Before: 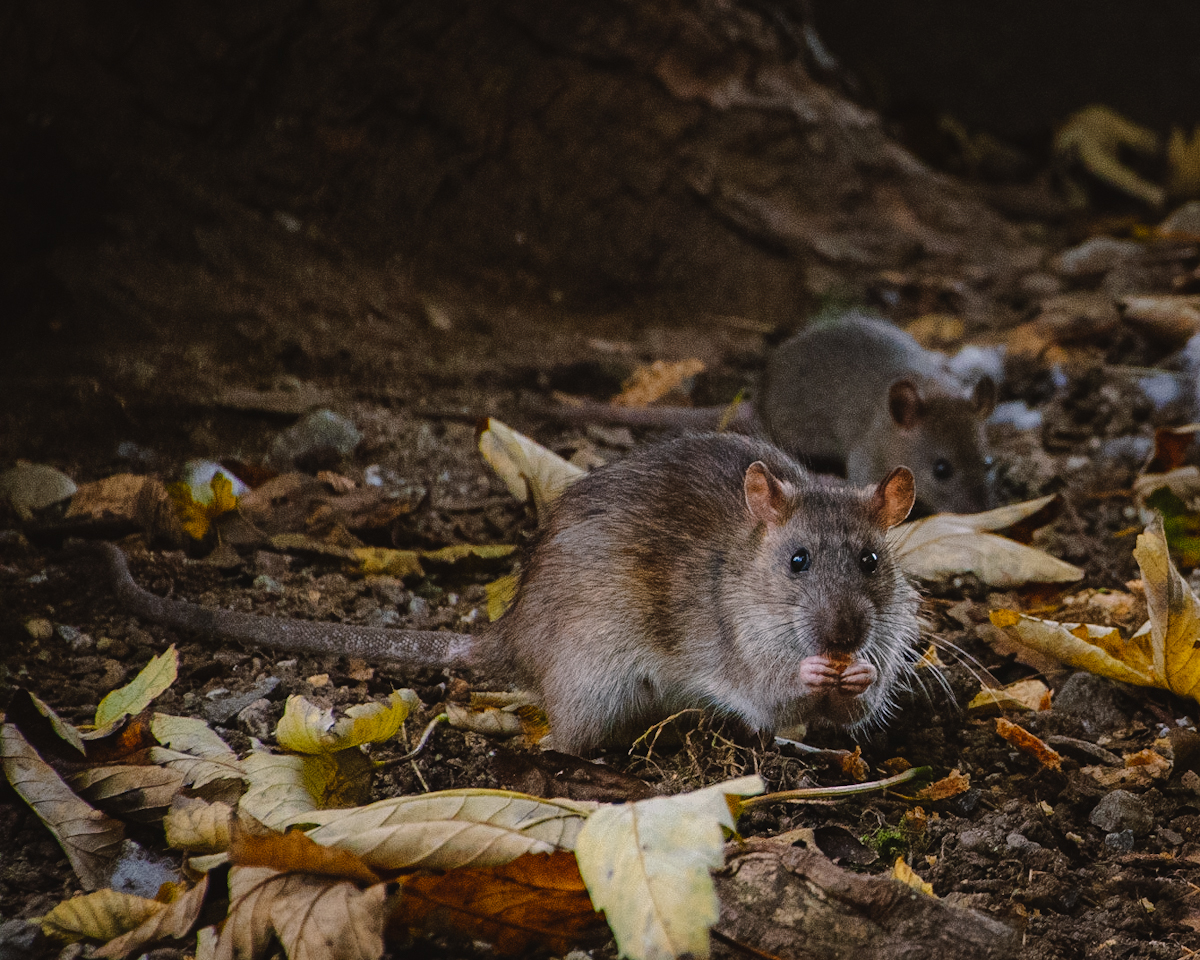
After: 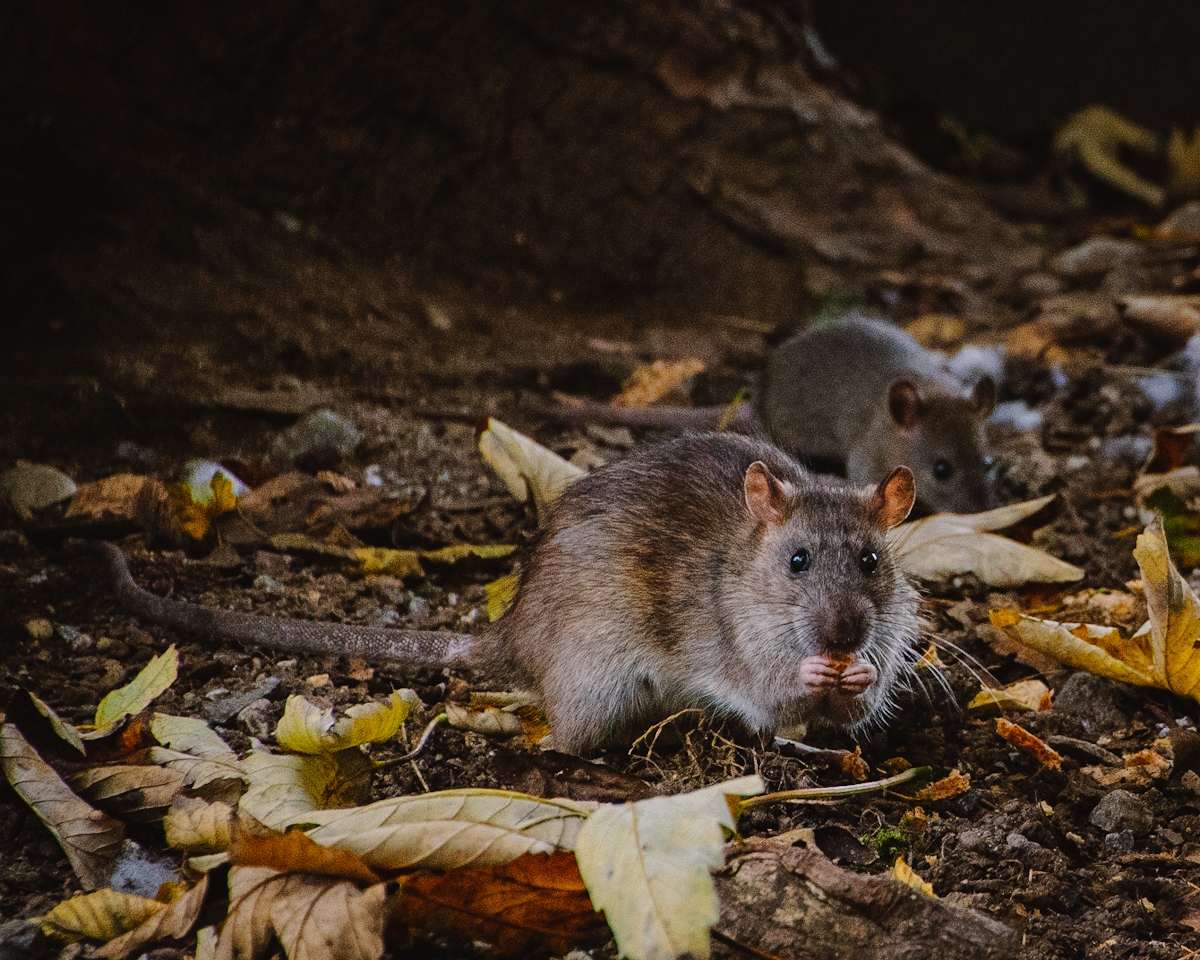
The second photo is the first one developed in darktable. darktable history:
tone curve: curves: ch0 [(0, 0) (0.071, 0.058) (0.266, 0.268) (0.498, 0.542) (0.766, 0.807) (1, 0.983)]; ch1 [(0, 0) (0.346, 0.307) (0.408, 0.387) (0.463, 0.465) (0.482, 0.493) (0.502, 0.499) (0.517, 0.502) (0.55, 0.548) (0.597, 0.61) (0.651, 0.698) (1, 1)]; ch2 [(0, 0) (0.346, 0.34) (0.434, 0.46) (0.485, 0.494) (0.5, 0.498) (0.517, 0.506) (0.526, 0.539) (0.583, 0.603) (0.625, 0.659) (1, 1)], preserve colors none
tone equalizer: -8 EV -0.002 EV, -7 EV 0.004 EV, -6 EV -0.045 EV, -5 EV 0.02 EV, -4 EV -0.015 EV, -3 EV 0.035 EV, -2 EV -0.076 EV, -1 EV -0.296 EV, +0 EV -0.551 EV
